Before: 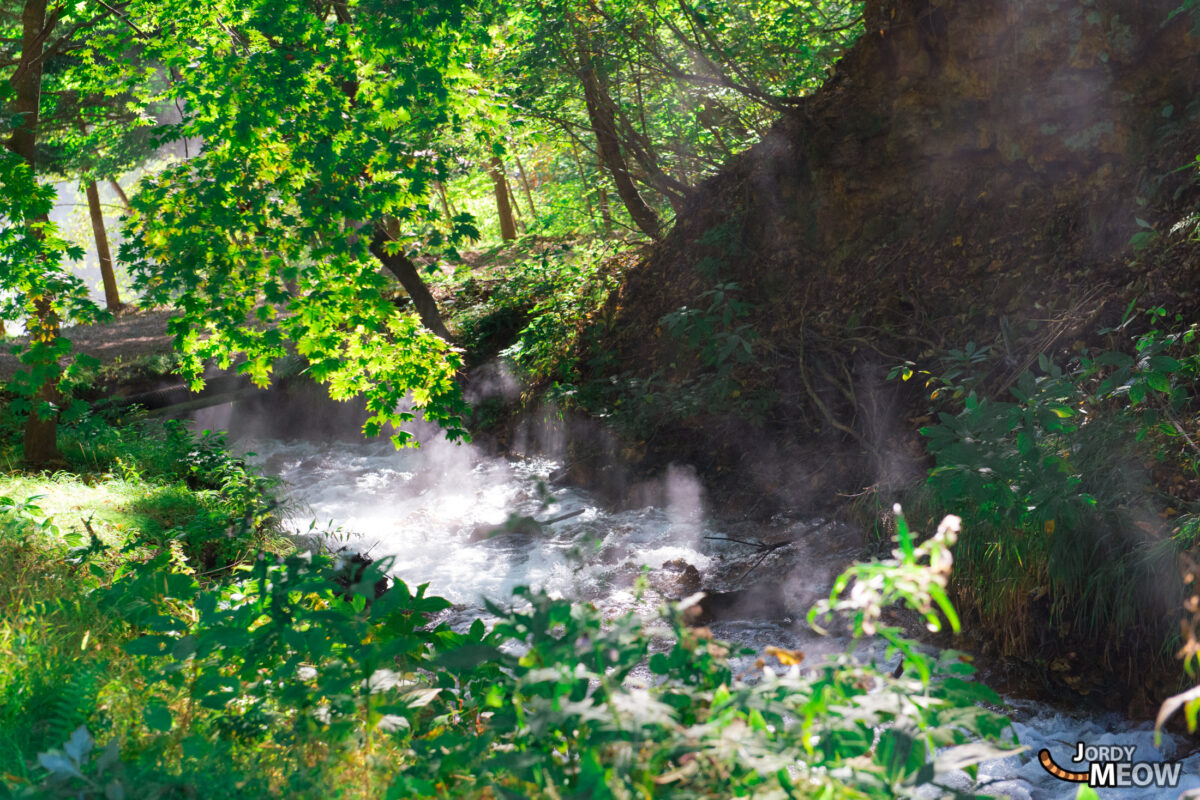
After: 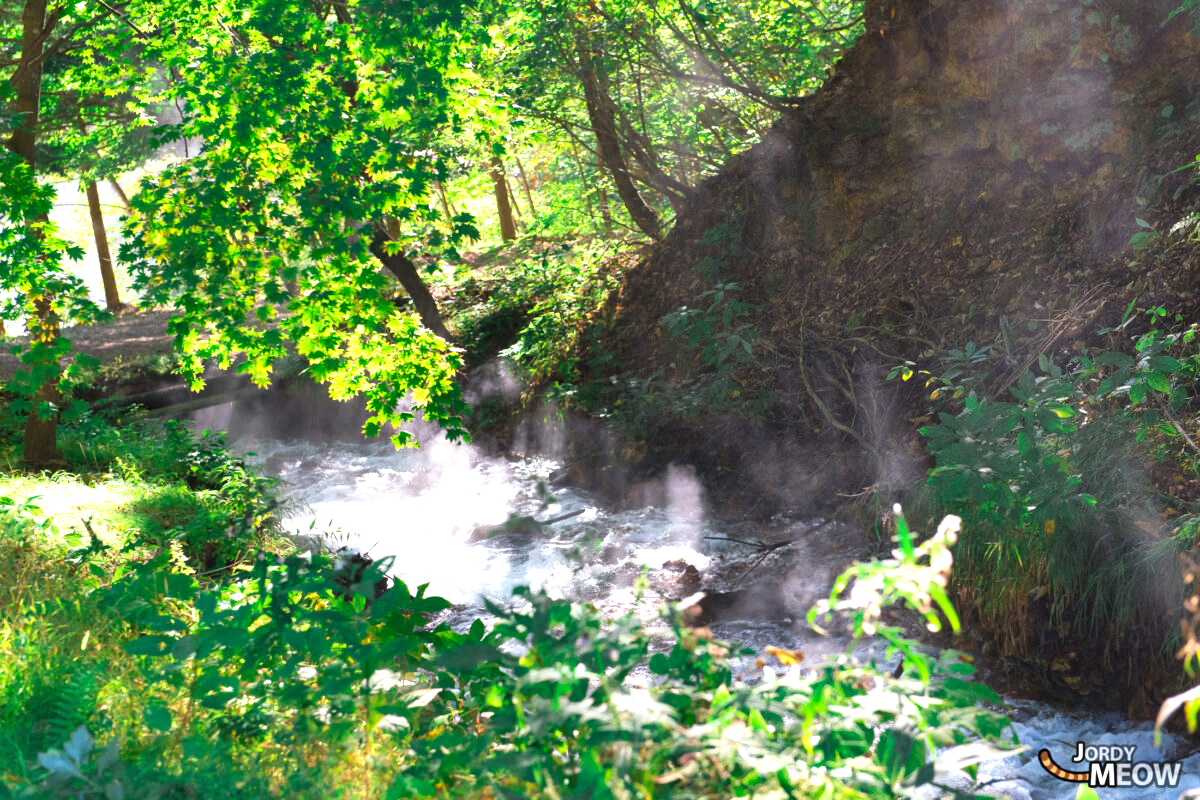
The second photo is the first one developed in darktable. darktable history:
shadows and highlights: soften with gaussian
exposure: black level correction 0, exposure 0.7 EV, compensate exposure bias true, compensate highlight preservation false
